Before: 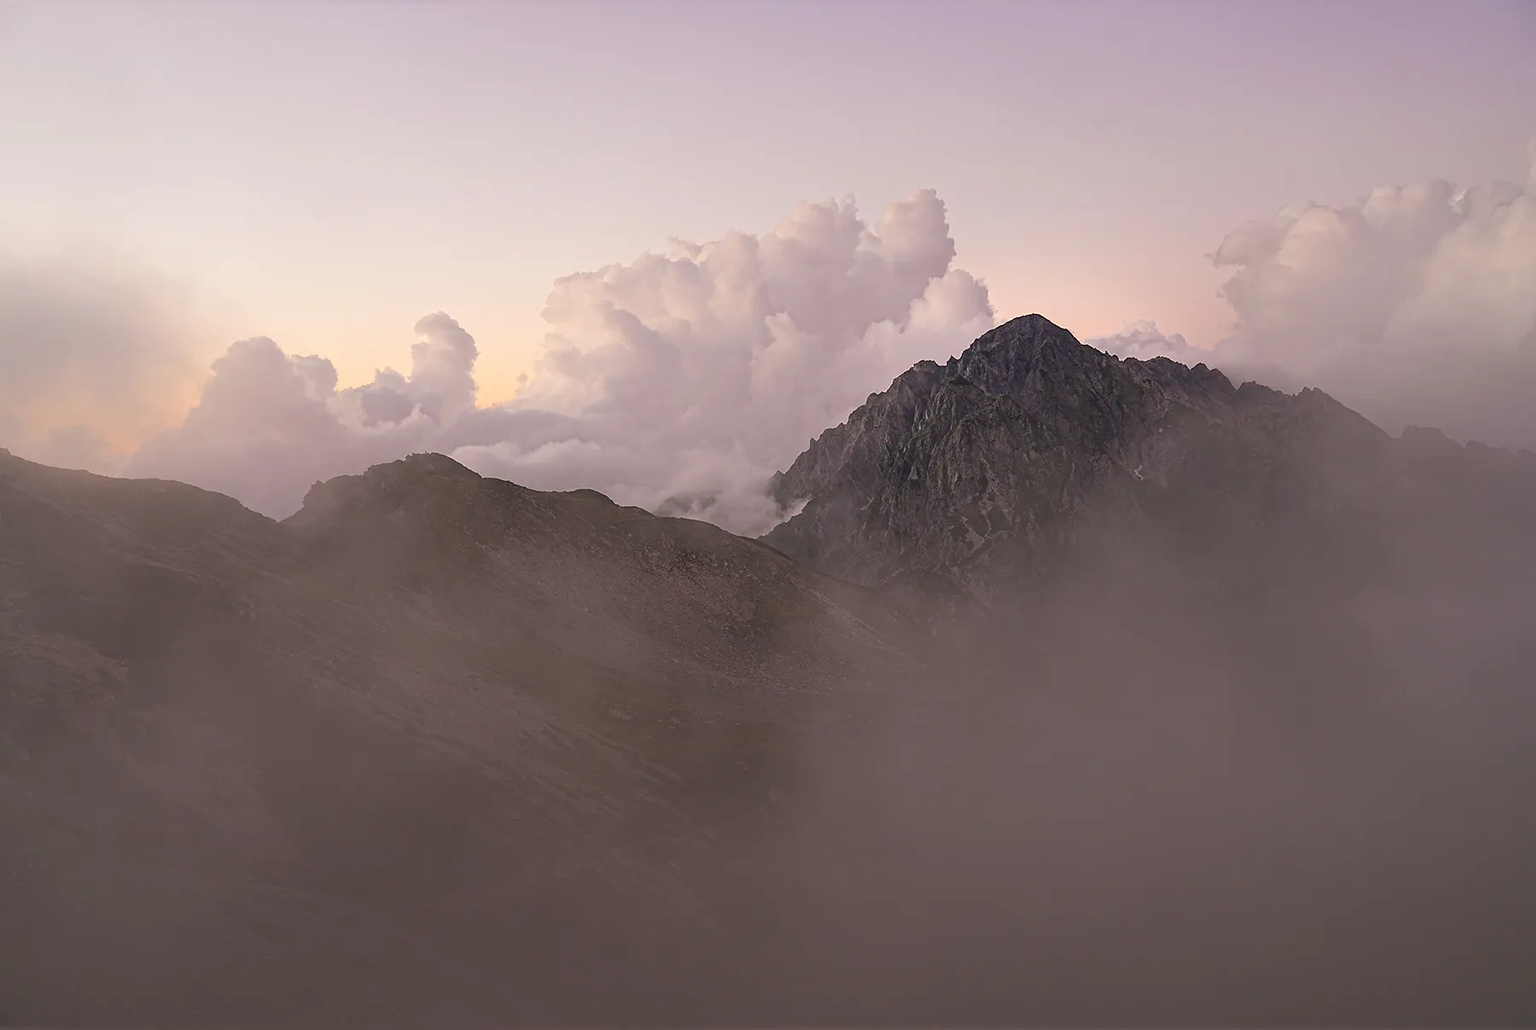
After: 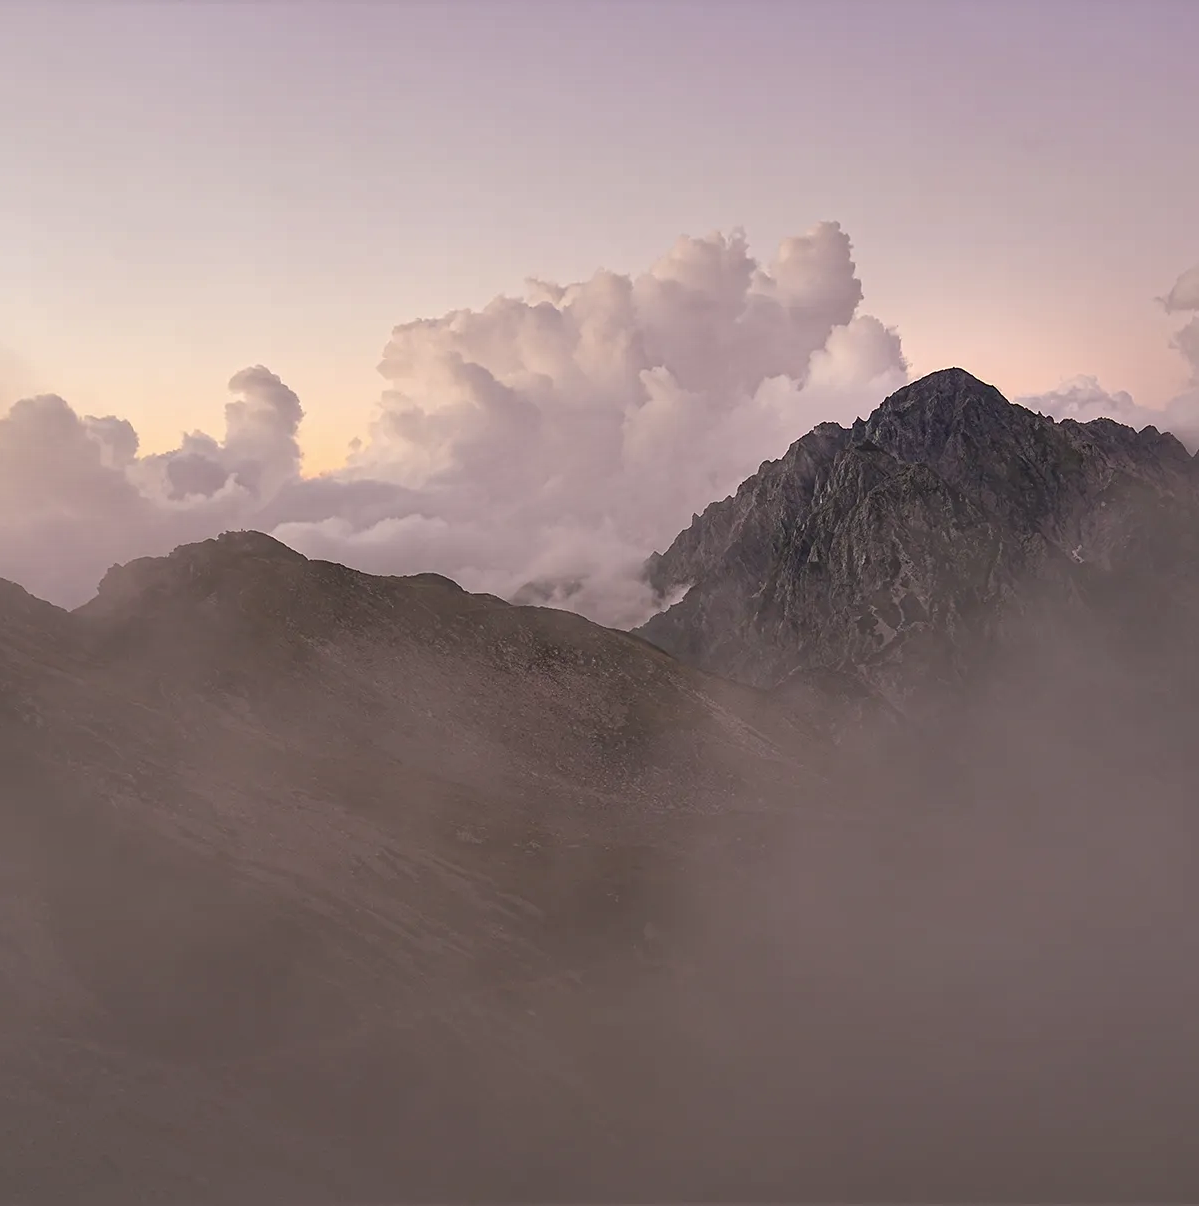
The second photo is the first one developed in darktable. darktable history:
shadows and highlights: white point adjustment 1, soften with gaussian
crop and rotate: left 14.292%, right 19.041%
